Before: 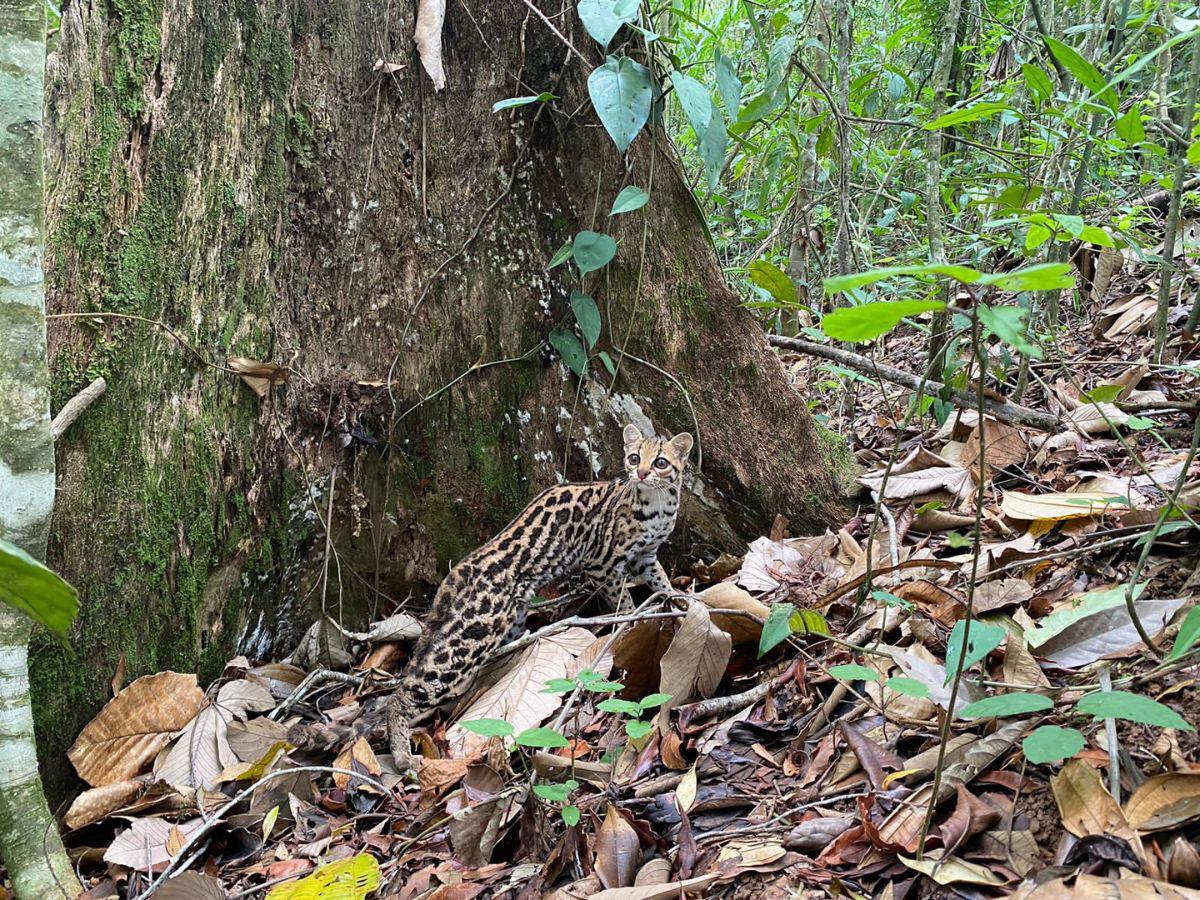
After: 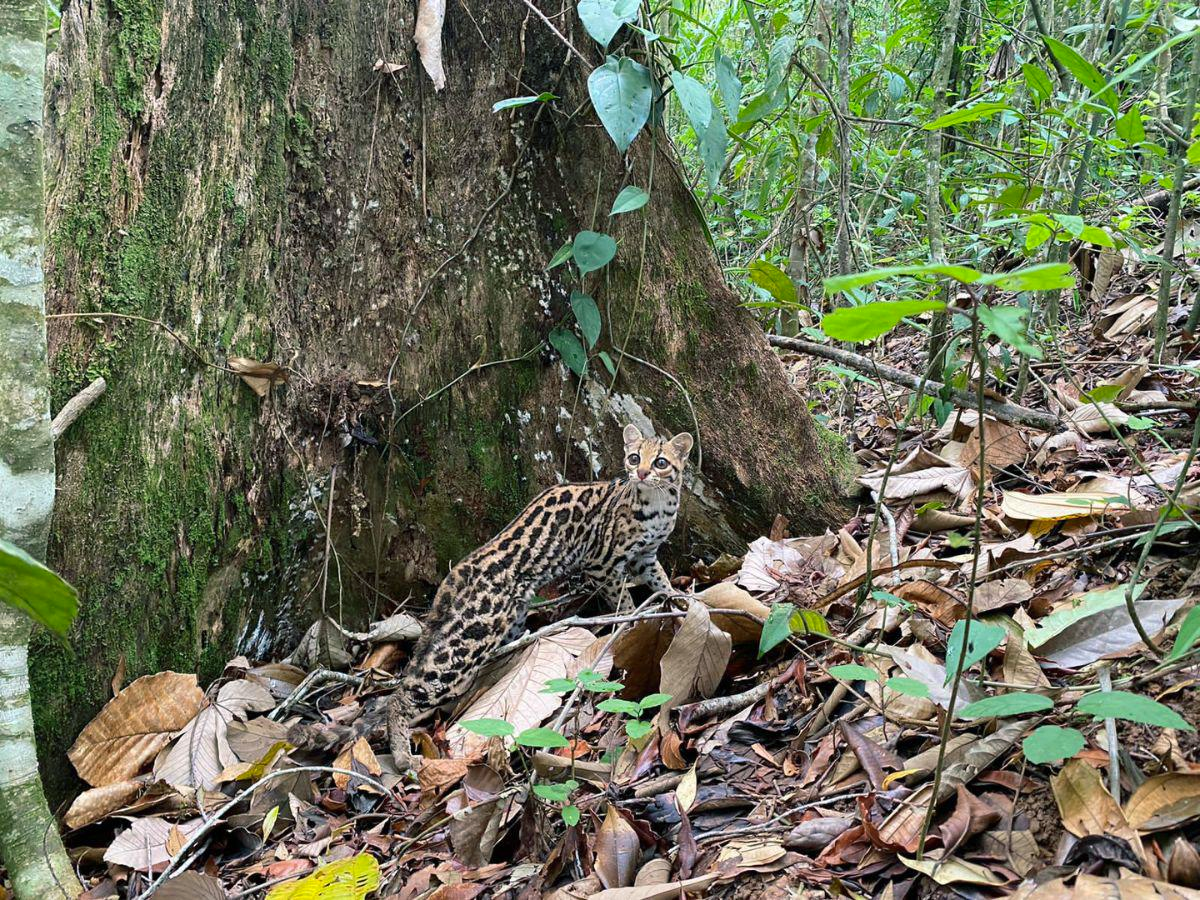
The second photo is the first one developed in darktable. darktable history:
color balance rgb: shadows lift › chroma 2.019%, shadows lift › hue 183.08°, shadows fall-off 101.619%, perceptual saturation grading › global saturation 0.508%, mask middle-gray fulcrum 23.072%, global vibrance 14.742%
